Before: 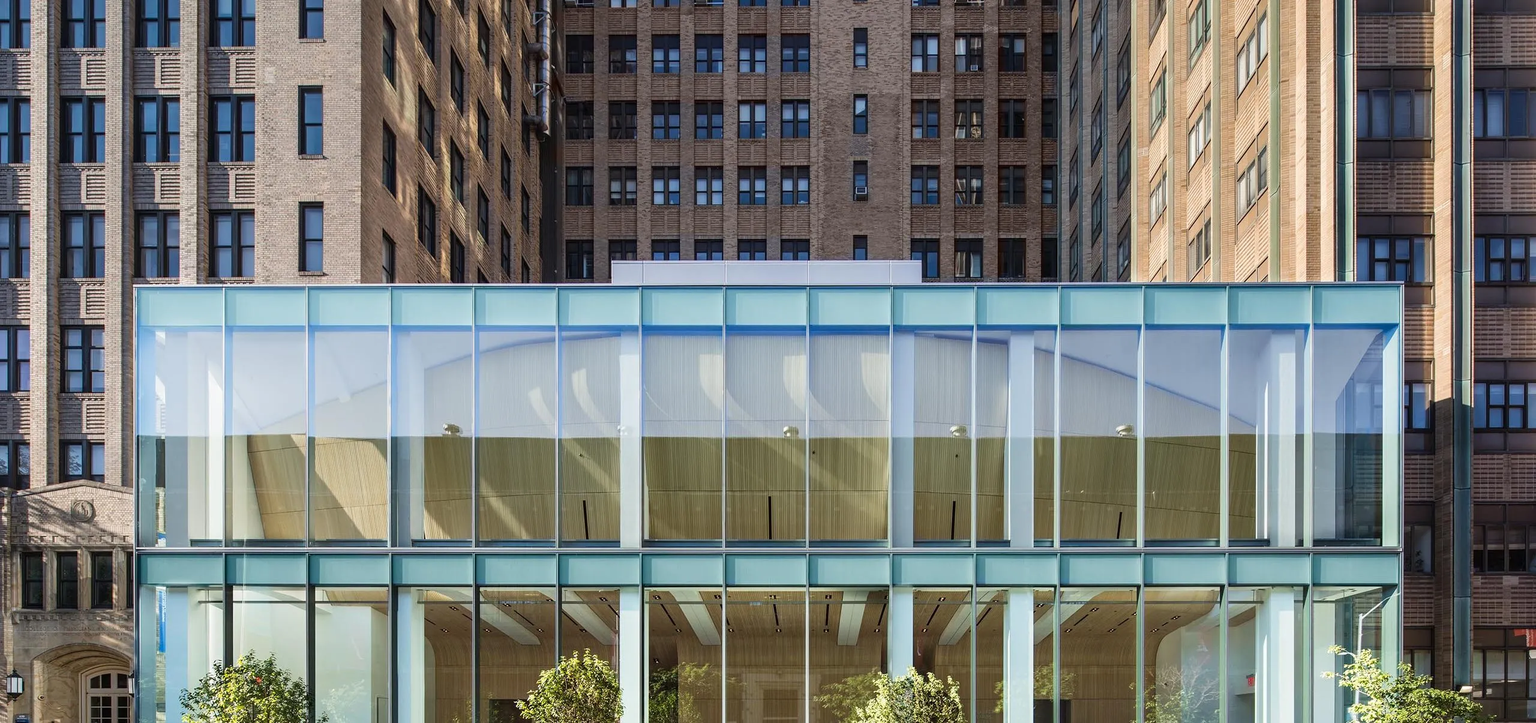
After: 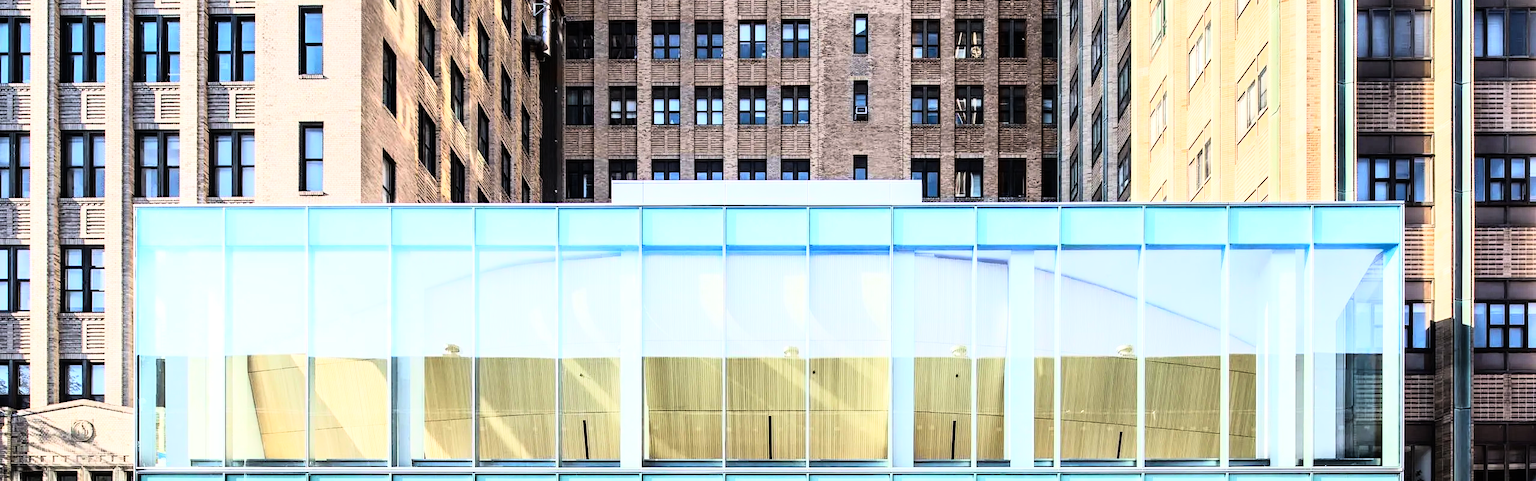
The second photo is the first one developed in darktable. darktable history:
crop: top 11.166%, bottom 22.168%
exposure: black level correction 0.001, exposure 0.5 EV, compensate exposure bias true, compensate highlight preservation false
rgb curve: curves: ch0 [(0, 0) (0.21, 0.15) (0.24, 0.21) (0.5, 0.75) (0.75, 0.96) (0.89, 0.99) (1, 1)]; ch1 [(0, 0.02) (0.21, 0.13) (0.25, 0.2) (0.5, 0.67) (0.75, 0.9) (0.89, 0.97) (1, 1)]; ch2 [(0, 0.02) (0.21, 0.13) (0.25, 0.2) (0.5, 0.67) (0.75, 0.9) (0.89, 0.97) (1, 1)], compensate middle gray true
